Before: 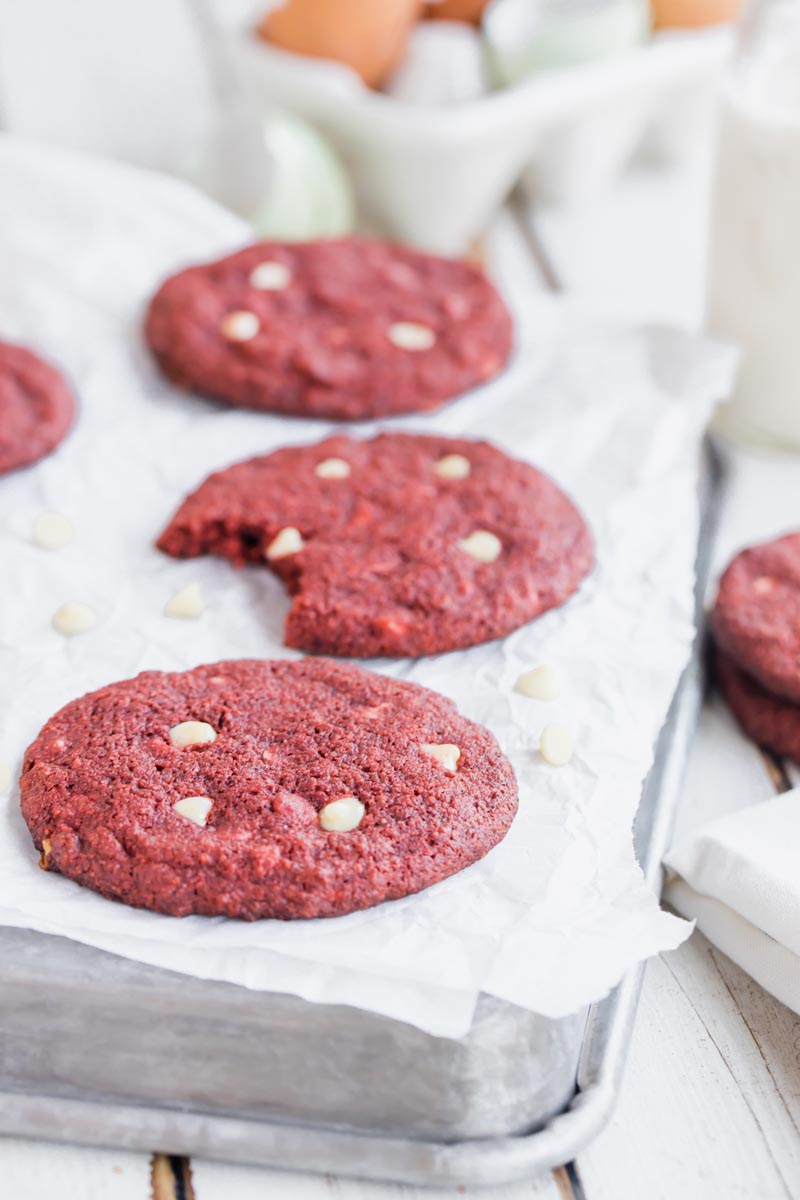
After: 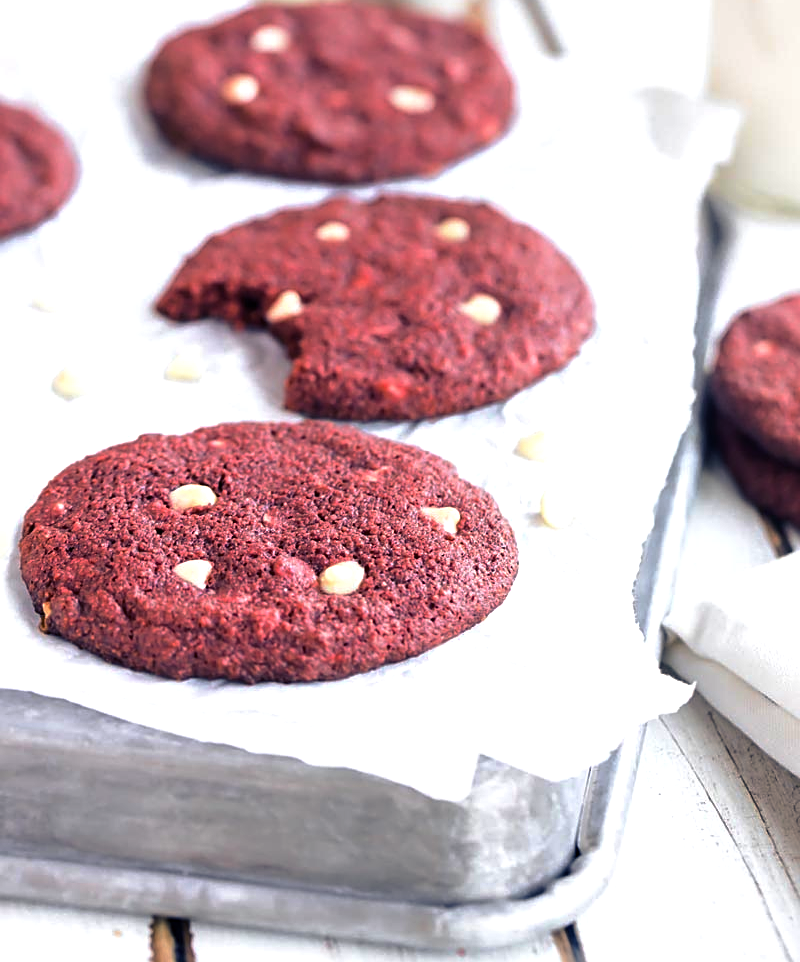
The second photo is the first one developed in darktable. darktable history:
crop and rotate: top 19.808%
color balance rgb: shadows lift › luminance -40.935%, shadows lift › chroma 14.253%, shadows lift › hue 260.26°, linear chroma grading › global chroma 6.729%, perceptual saturation grading › global saturation -1.132%
base curve: curves: ch0 [(0, 0) (0.595, 0.418) (1, 1)], preserve colors none
tone equalizer: -8 EV -0.381 EV, -7 EV -0.412 EV, -6 EV -0.299 EV, -5 EV -0.26 EV, -3 EV 0.213 EV, -2 EV 0.352 EV, -1 EV 0.409 EV, +0 EV 0.439 EV, edges refinement/feathering 500, mask exposure compensation -1.57 EV, preserve details no
sharpen: on, module defaults
